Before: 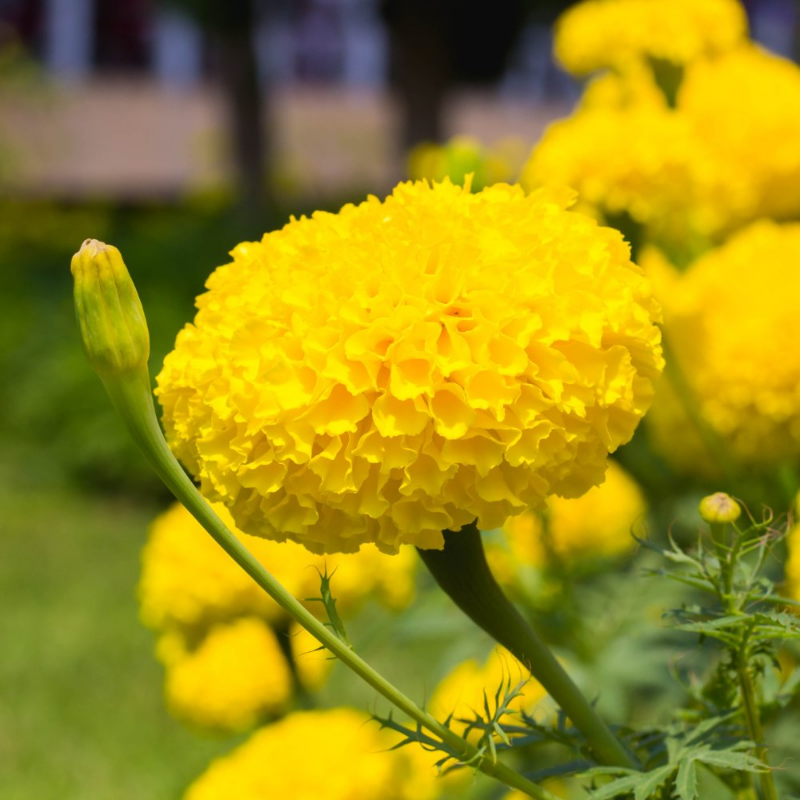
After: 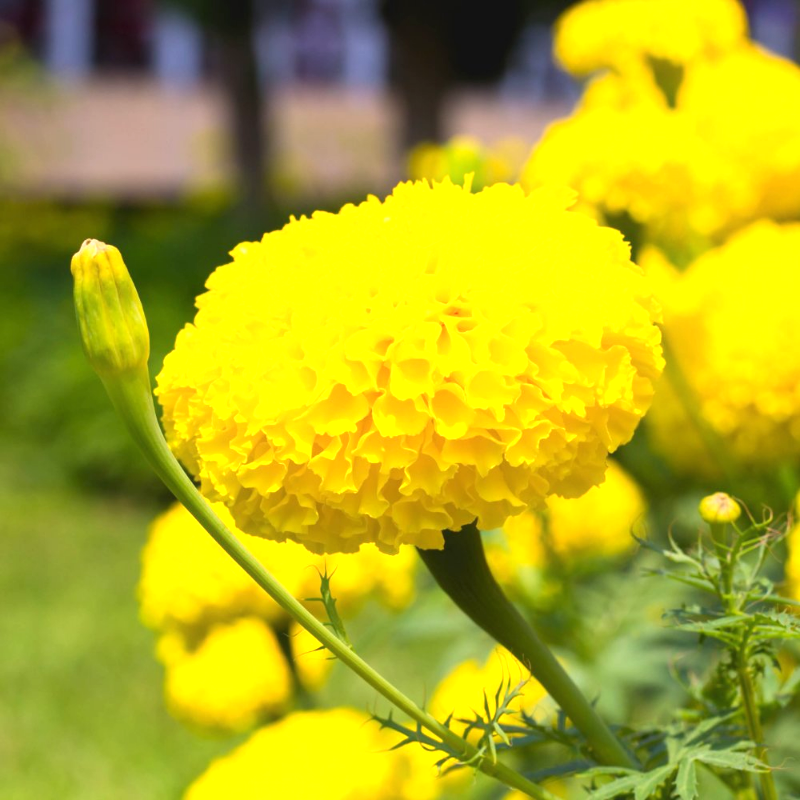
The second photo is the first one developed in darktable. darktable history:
exposure: black level correction 0, exposure 0.702 EV, compensate highlight preservation false
contrast equalizer: y [[0.5, 0.5, 0.472, 0.5, 0.5, 0.5], [0.5 ×6], [0.5 ×6], [0 ×6], [0 ×6]]
